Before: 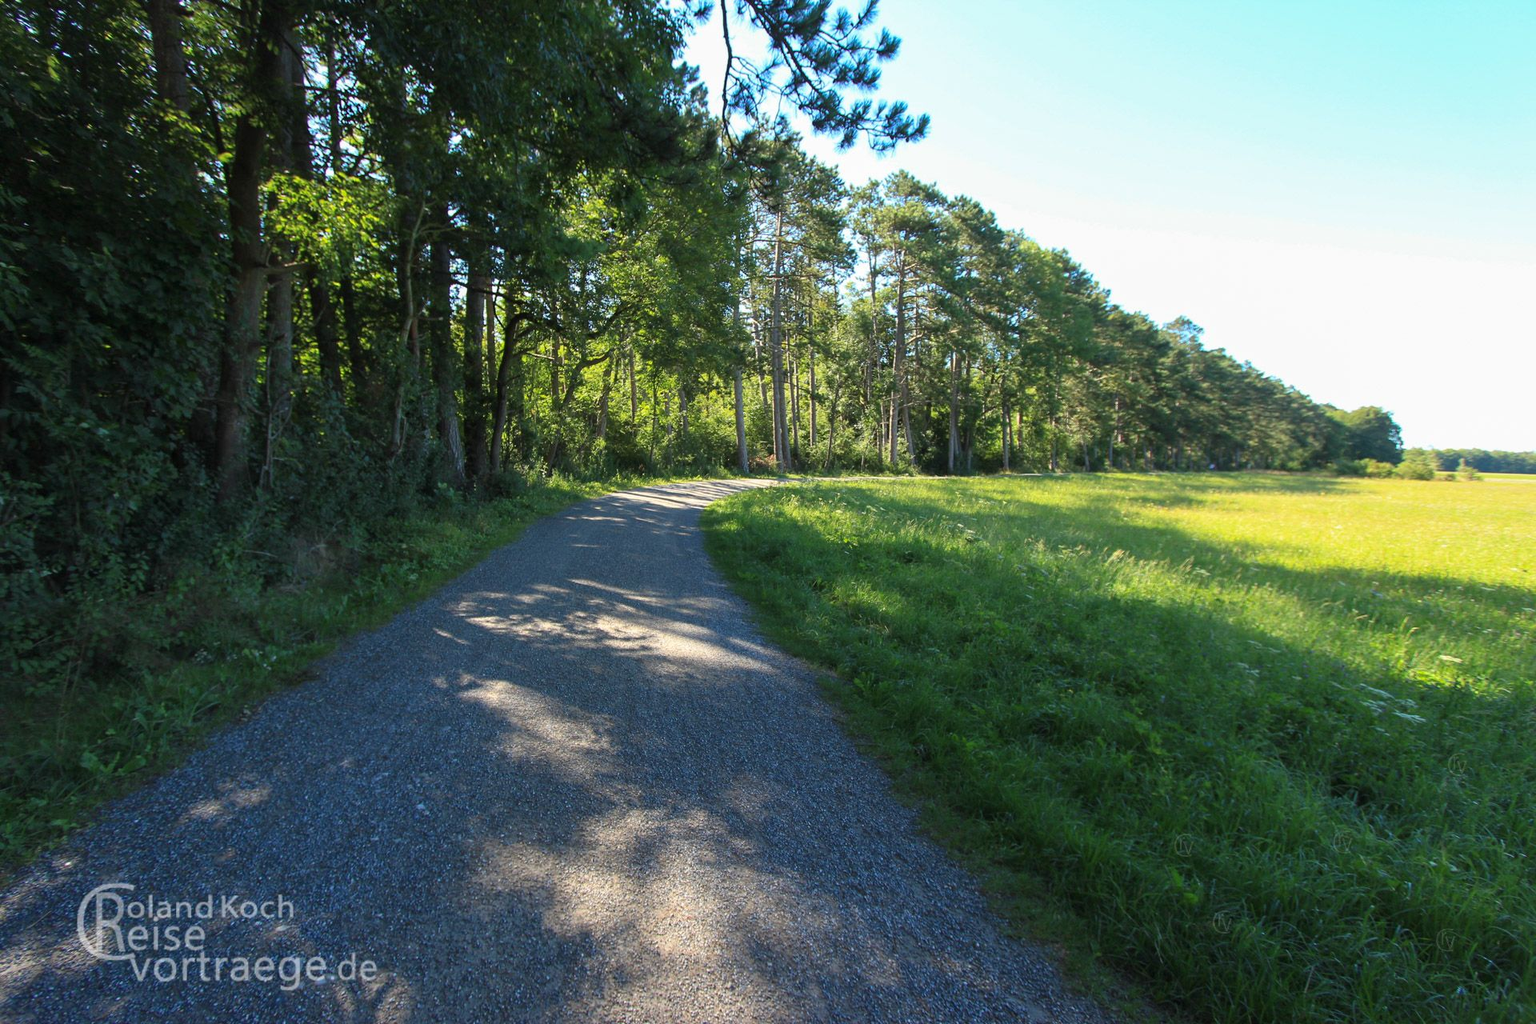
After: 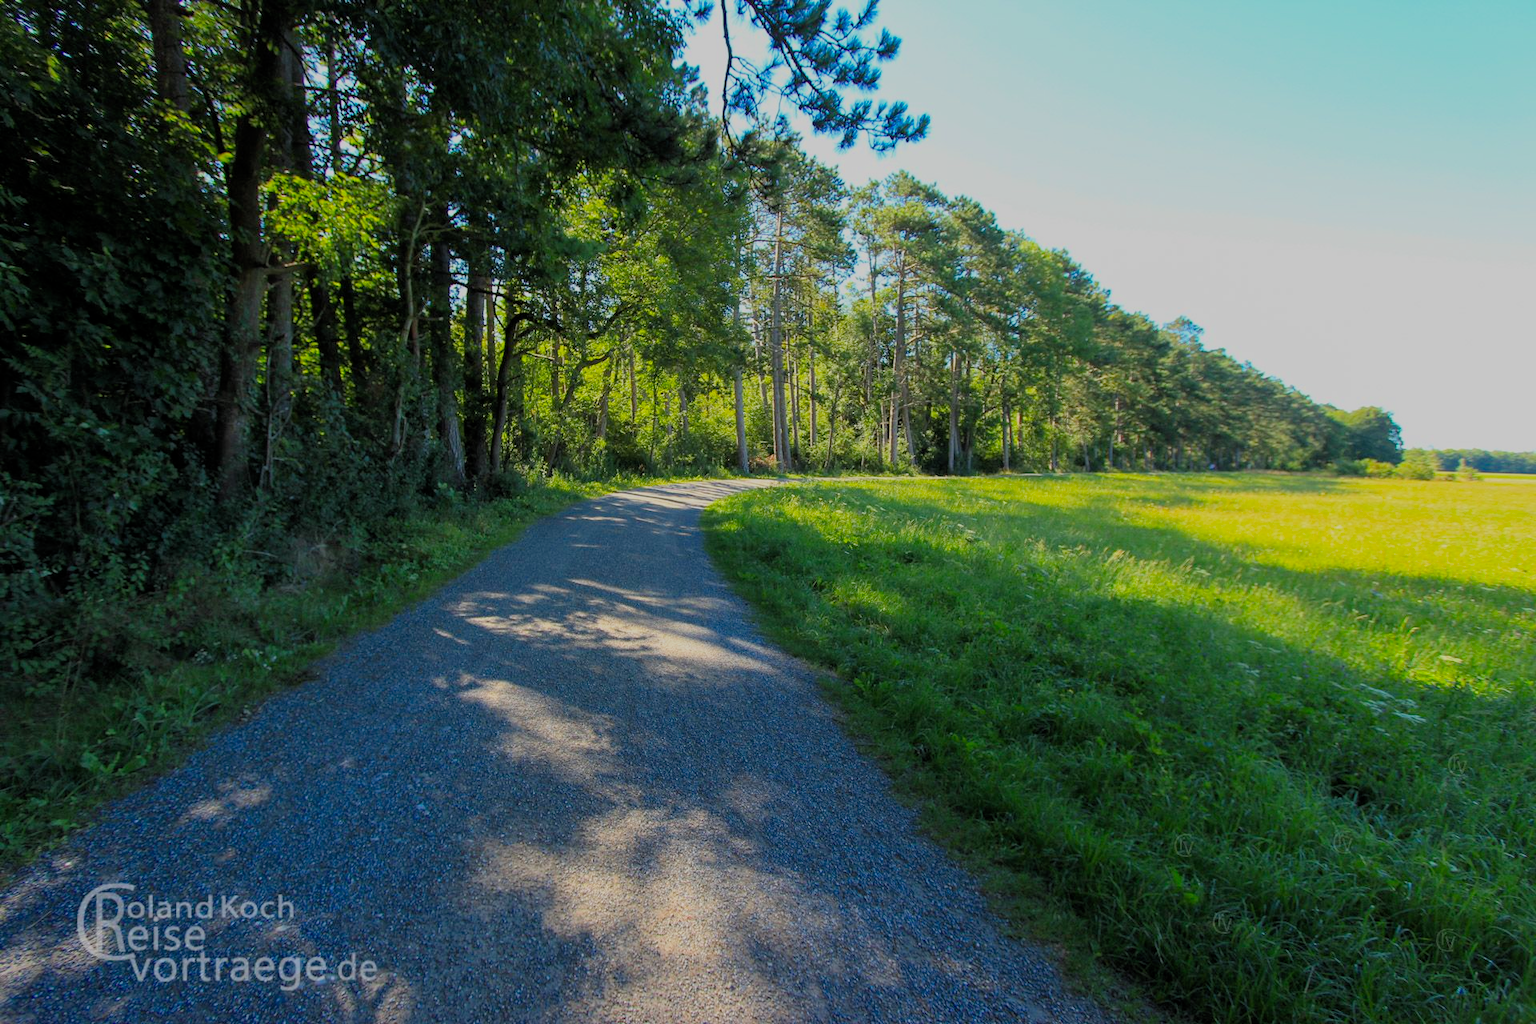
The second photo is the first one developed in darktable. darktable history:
filmic rgb: black relative exposure -8.79 EV, white relative exposure 4.98 EV, threshold 6 EV, target black luminance 0%, hardness 3.77, latitude 66.34%, contrast 0.822, highlights saturation mix 10%, shadows ↔ highlights balance 20%, add noise in highlights 0.1, color science v4 (2020), iterations of high-quality reconstruction 0, type of noise poissonian, enable highlight reconstruction true
